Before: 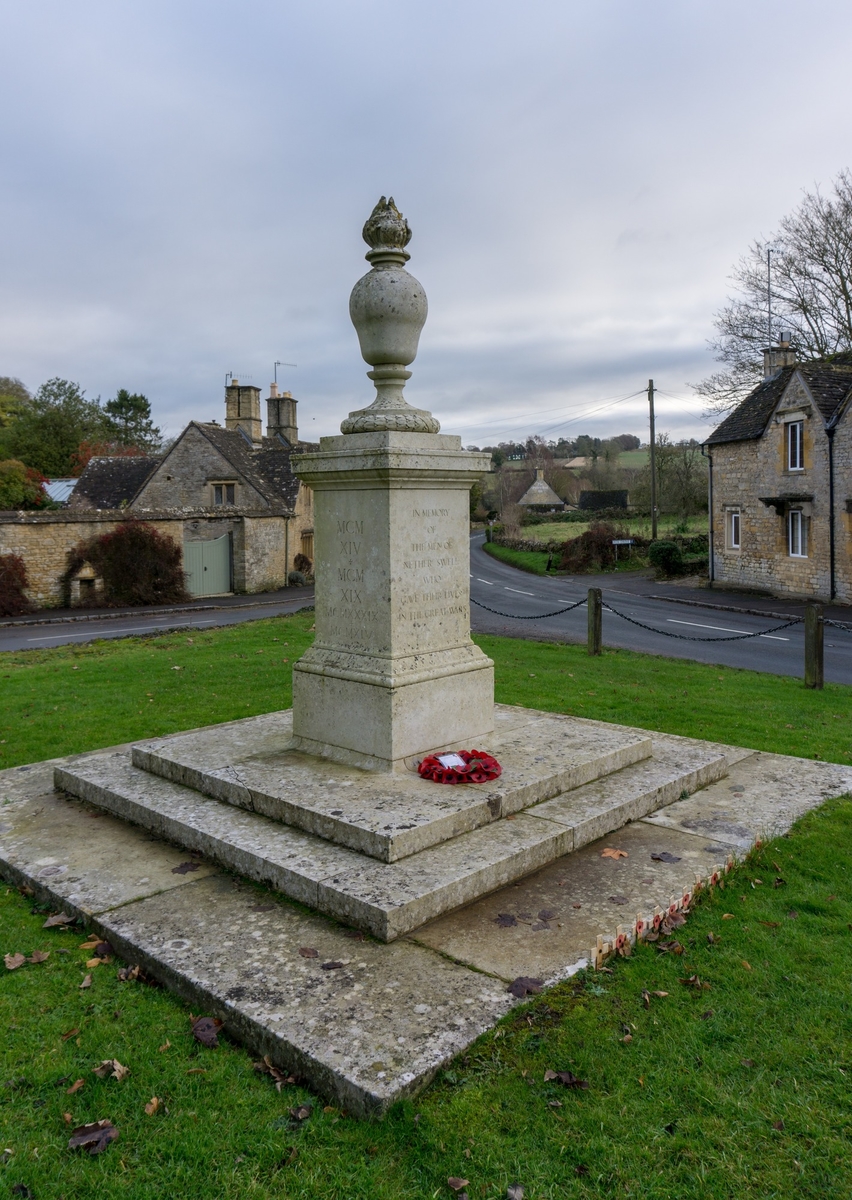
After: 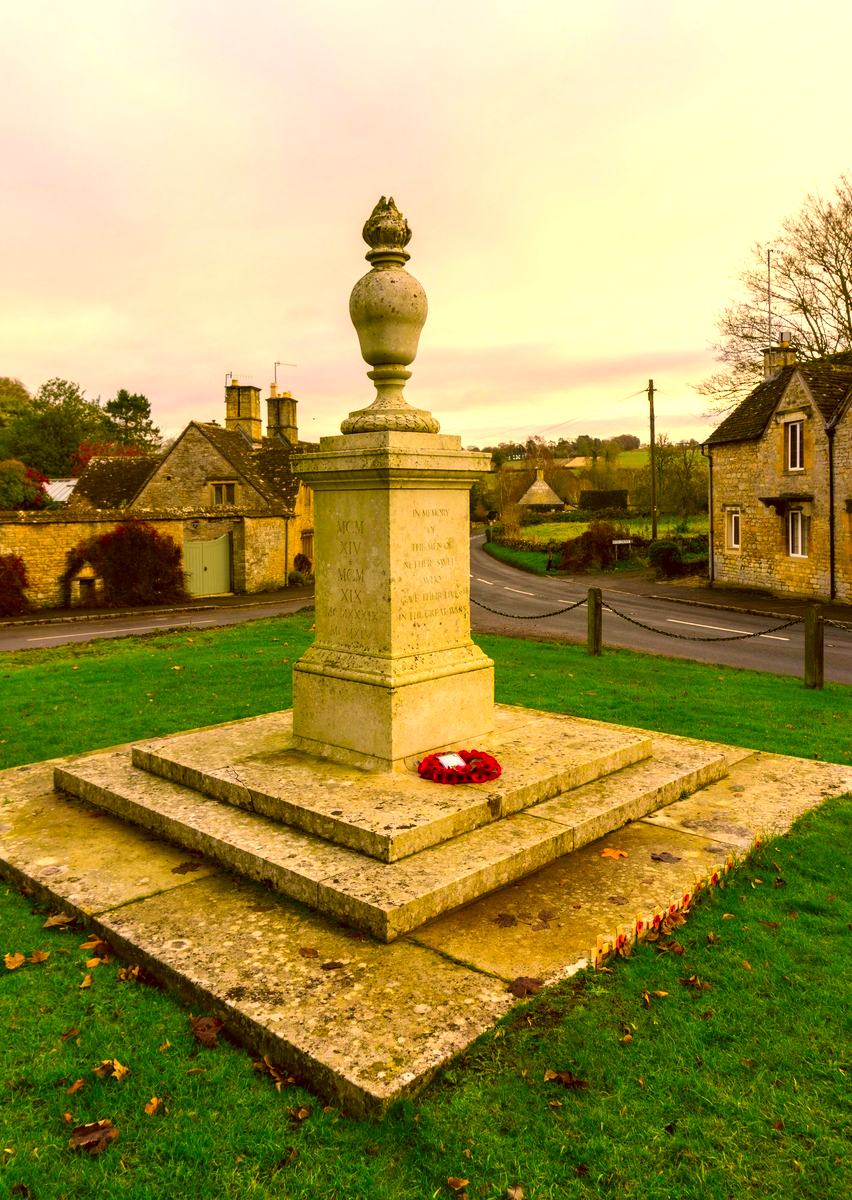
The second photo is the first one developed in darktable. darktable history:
tone equalizer: -8 EV -0.39 EV, -7 EV -0.379 EV, -6 EV -0.319 EV, -5 EV -0.221 EV, -3 EV 0.243 EV, -2 EV 0.323 EV, -1 EV 0.374 EV, +0 EV 0.431 EV, edges refinement/feathering 500, mask exposure compensation -1.57 EV, preserve details no
color correction: highlights a* 10.51, highlights b* 30.03, shadows a* 2.83, shadows b* 17.52, saturation 1.74
exposure: black level correction 0.001, exposure 0.499 EV, compensate highlight preservation false
